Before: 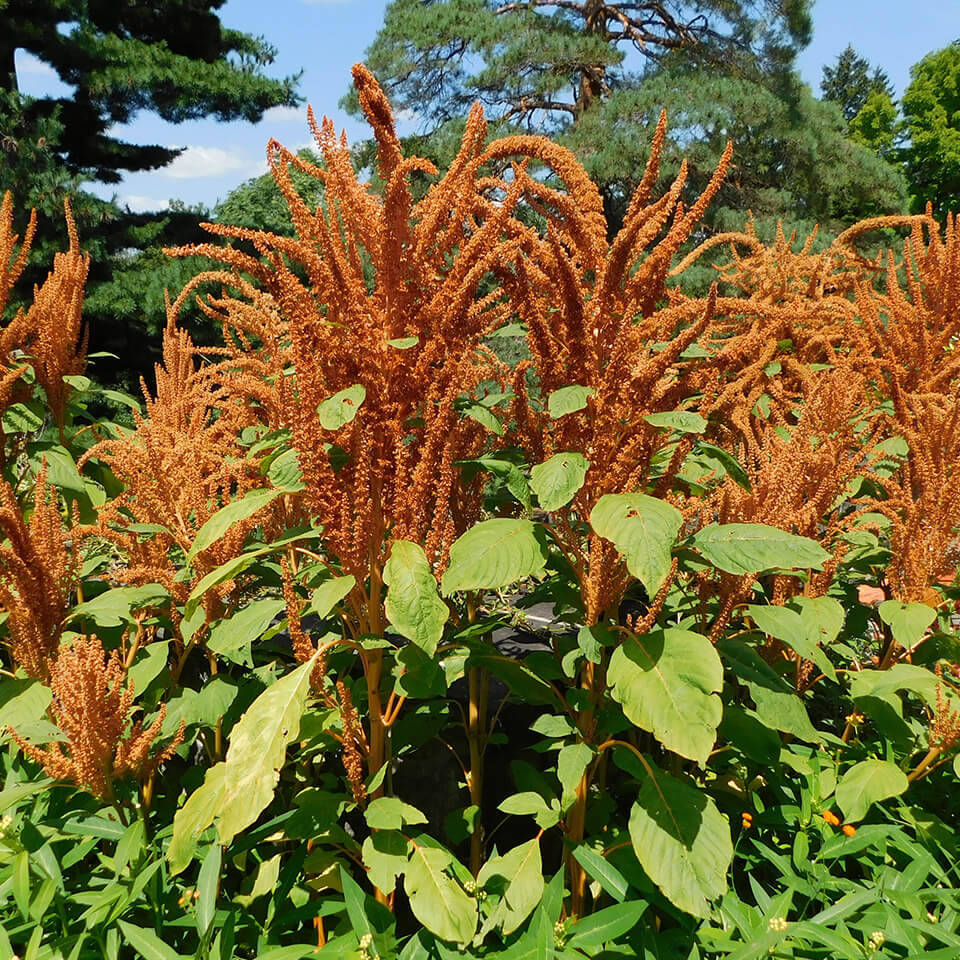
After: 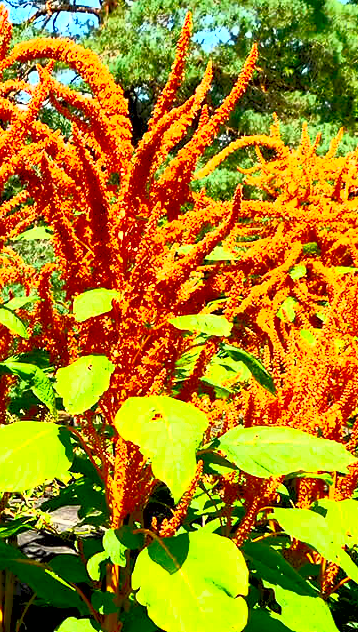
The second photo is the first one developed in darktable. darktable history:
contrast brightness saturation: contrast 0.99, brightness 0.985, saturation 0.995
exposure: black level correction 0.01, compensate exposure bias true, compensate highlight preservation false
crop and rotate: left 49.572%, top 10.114%, right 13.114%, bottom 23.986%
